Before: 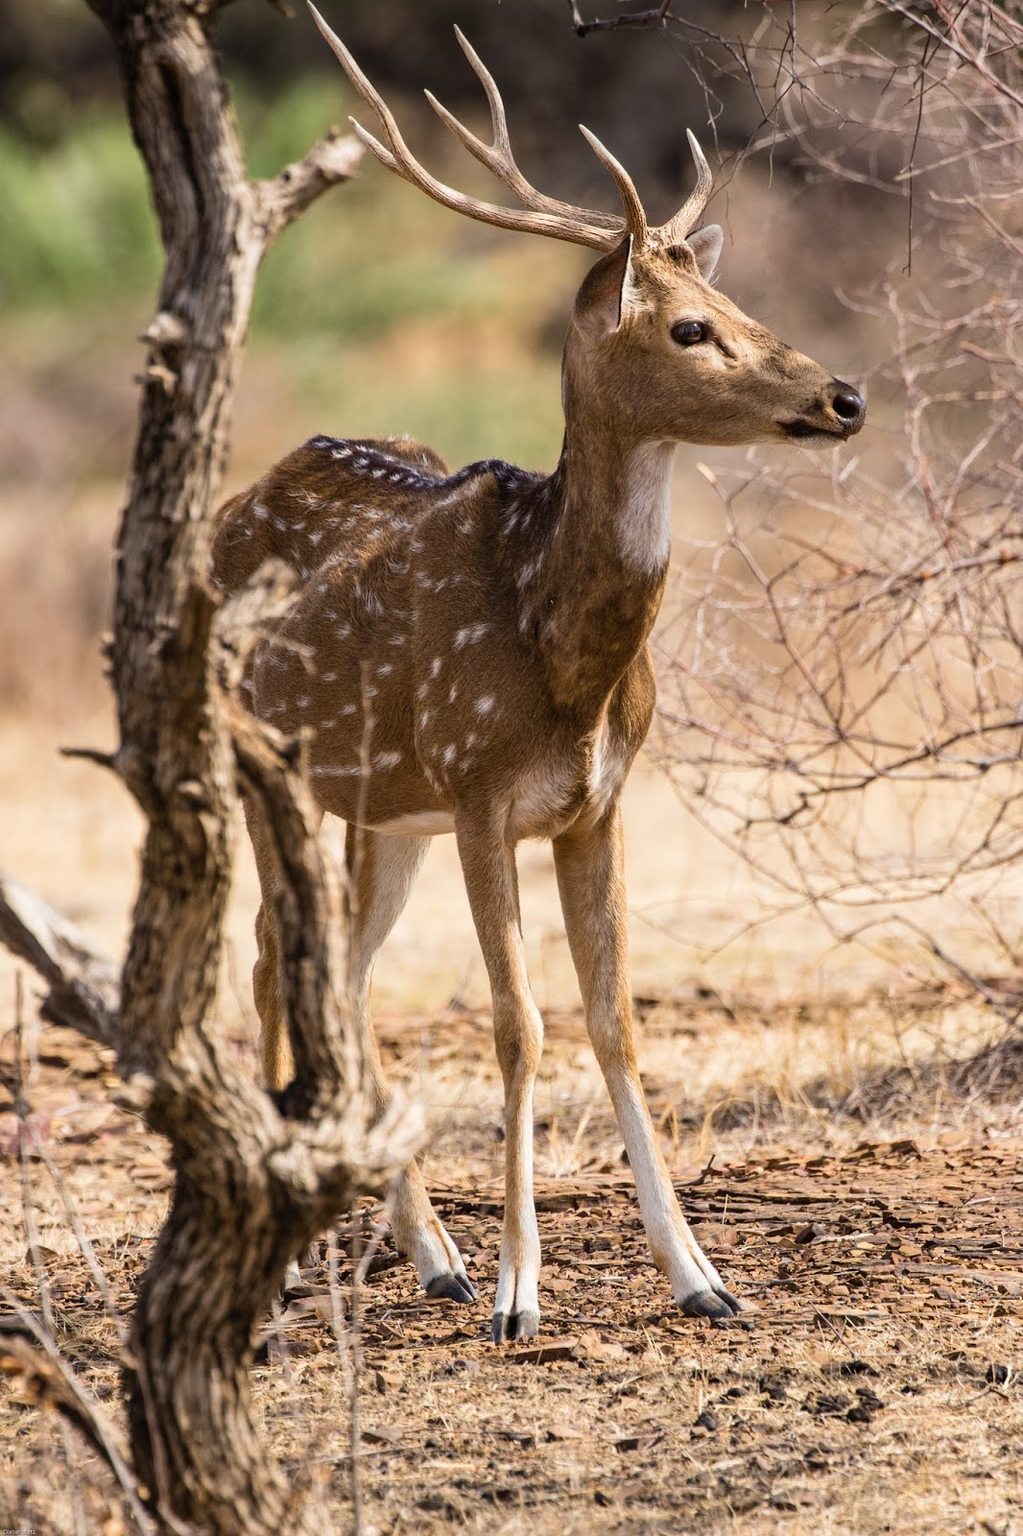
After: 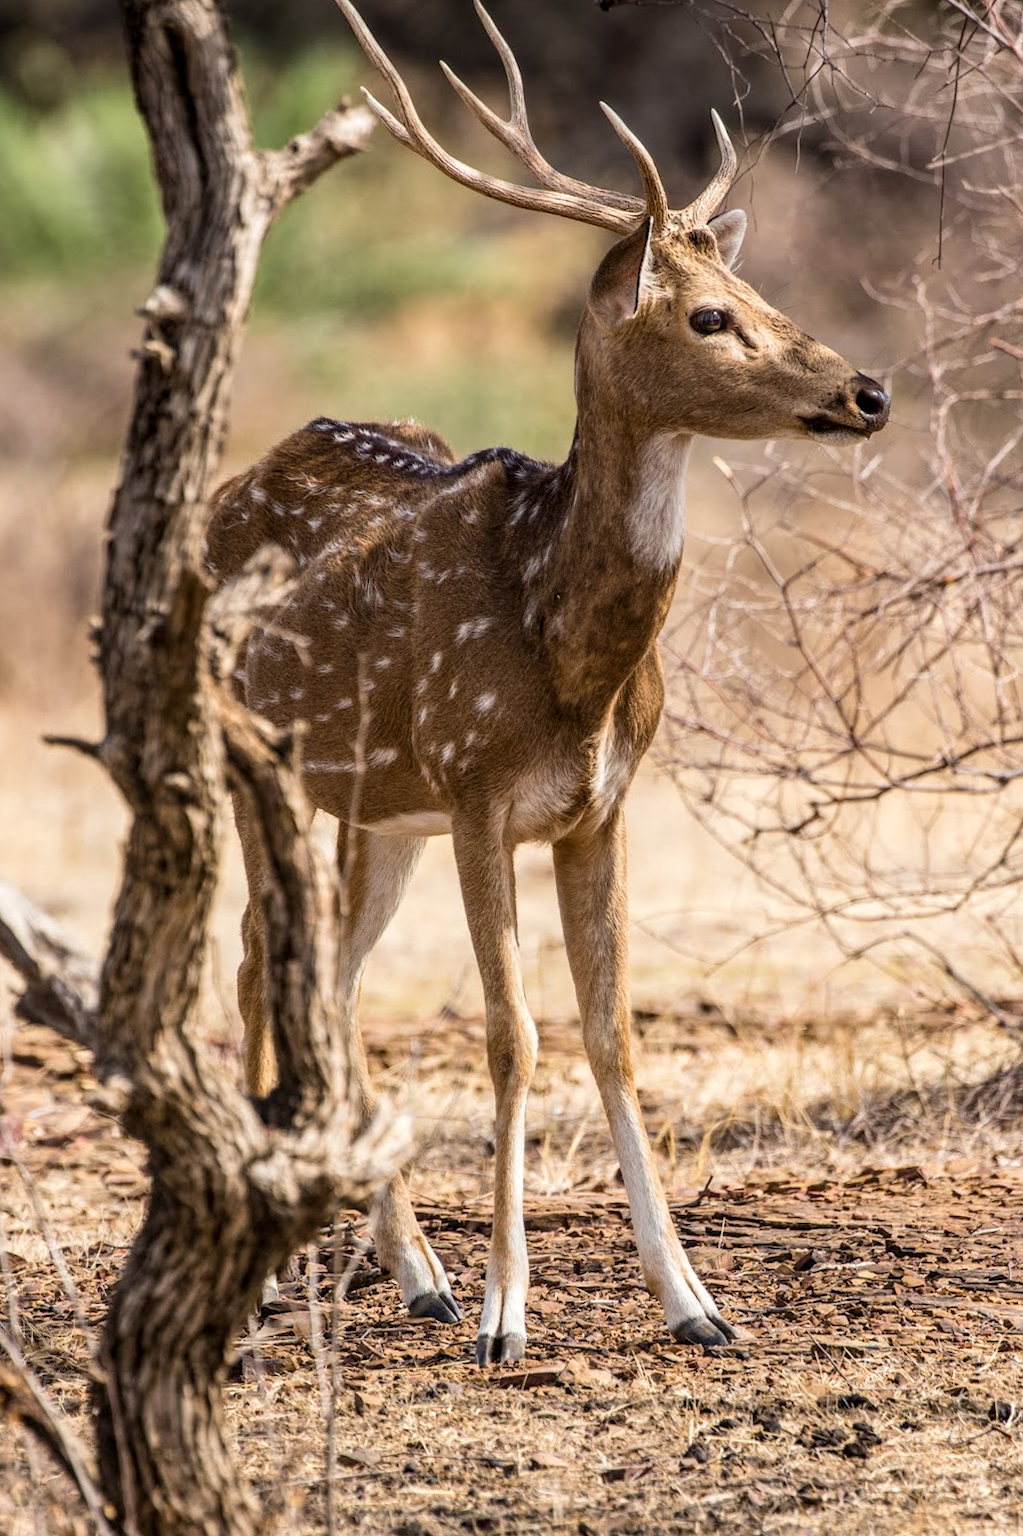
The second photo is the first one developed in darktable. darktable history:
crop and rotate: angle -1.52°
local contrast: on, module defaults
